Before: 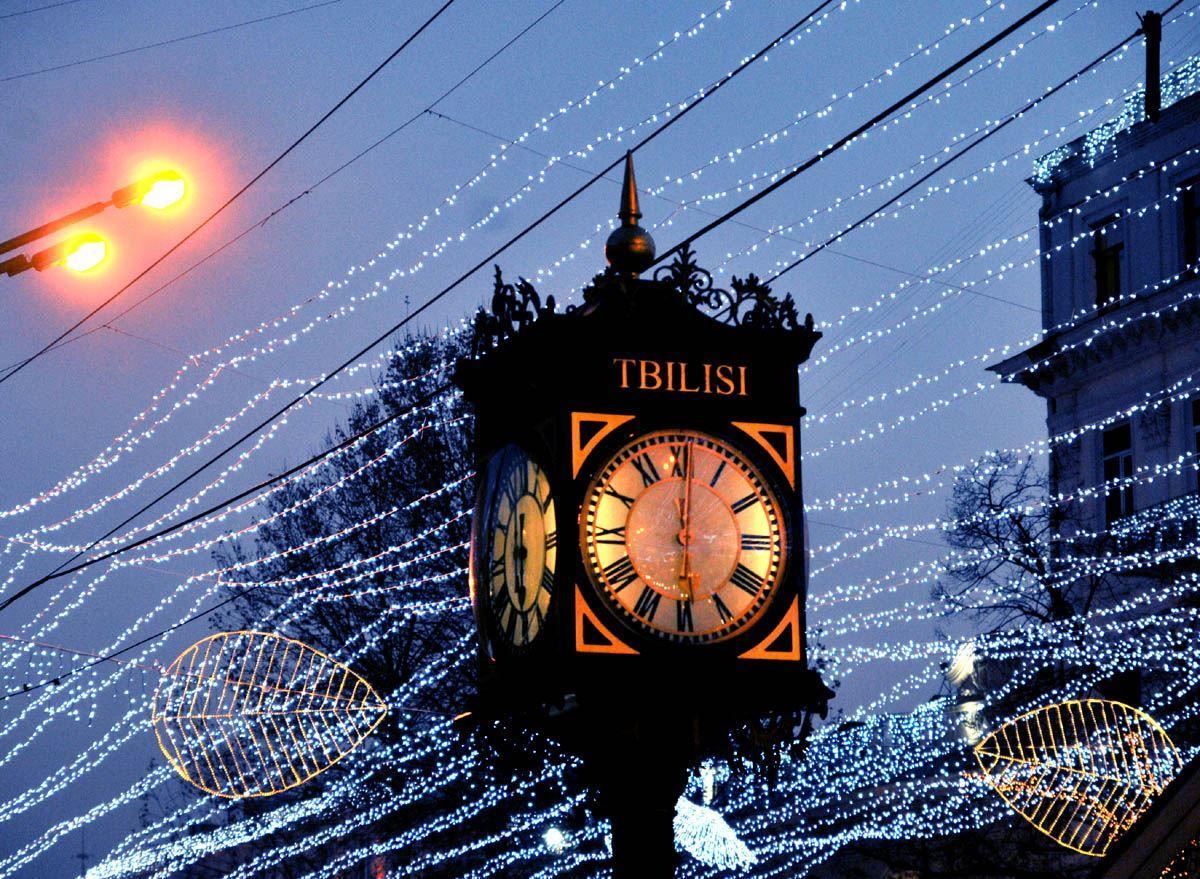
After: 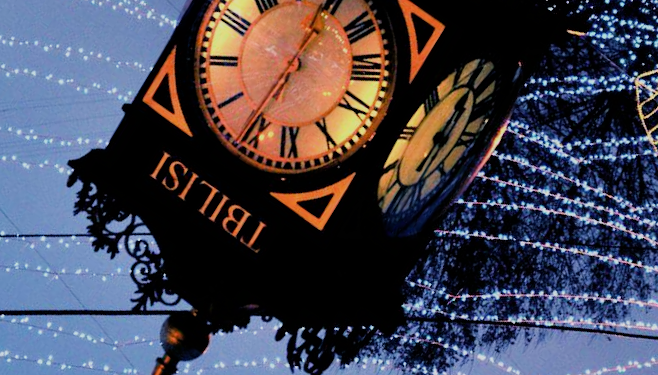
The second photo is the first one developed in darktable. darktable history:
crop and rotate: angle 147.61°, left 9.118%, top 15.662%, right 4.378%, bottom 16.944%
velvia: on, module defaults
filmic rgb: black relative exposure -7.98 EV, white relative exposure 4.03 EV, hardness 4.19
